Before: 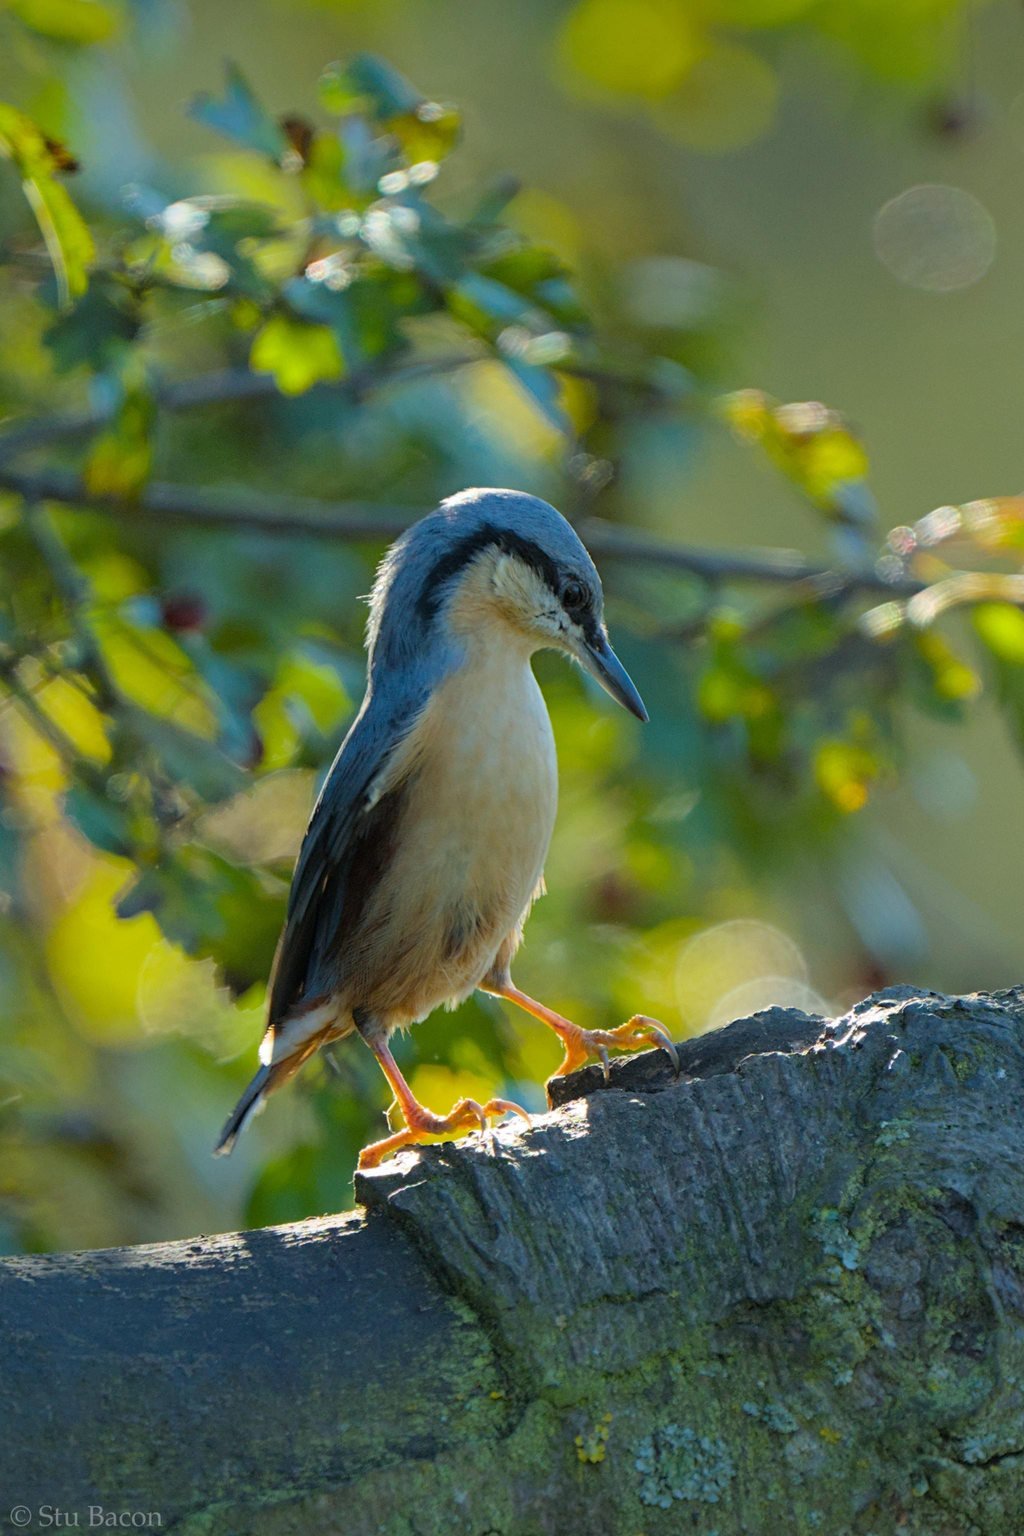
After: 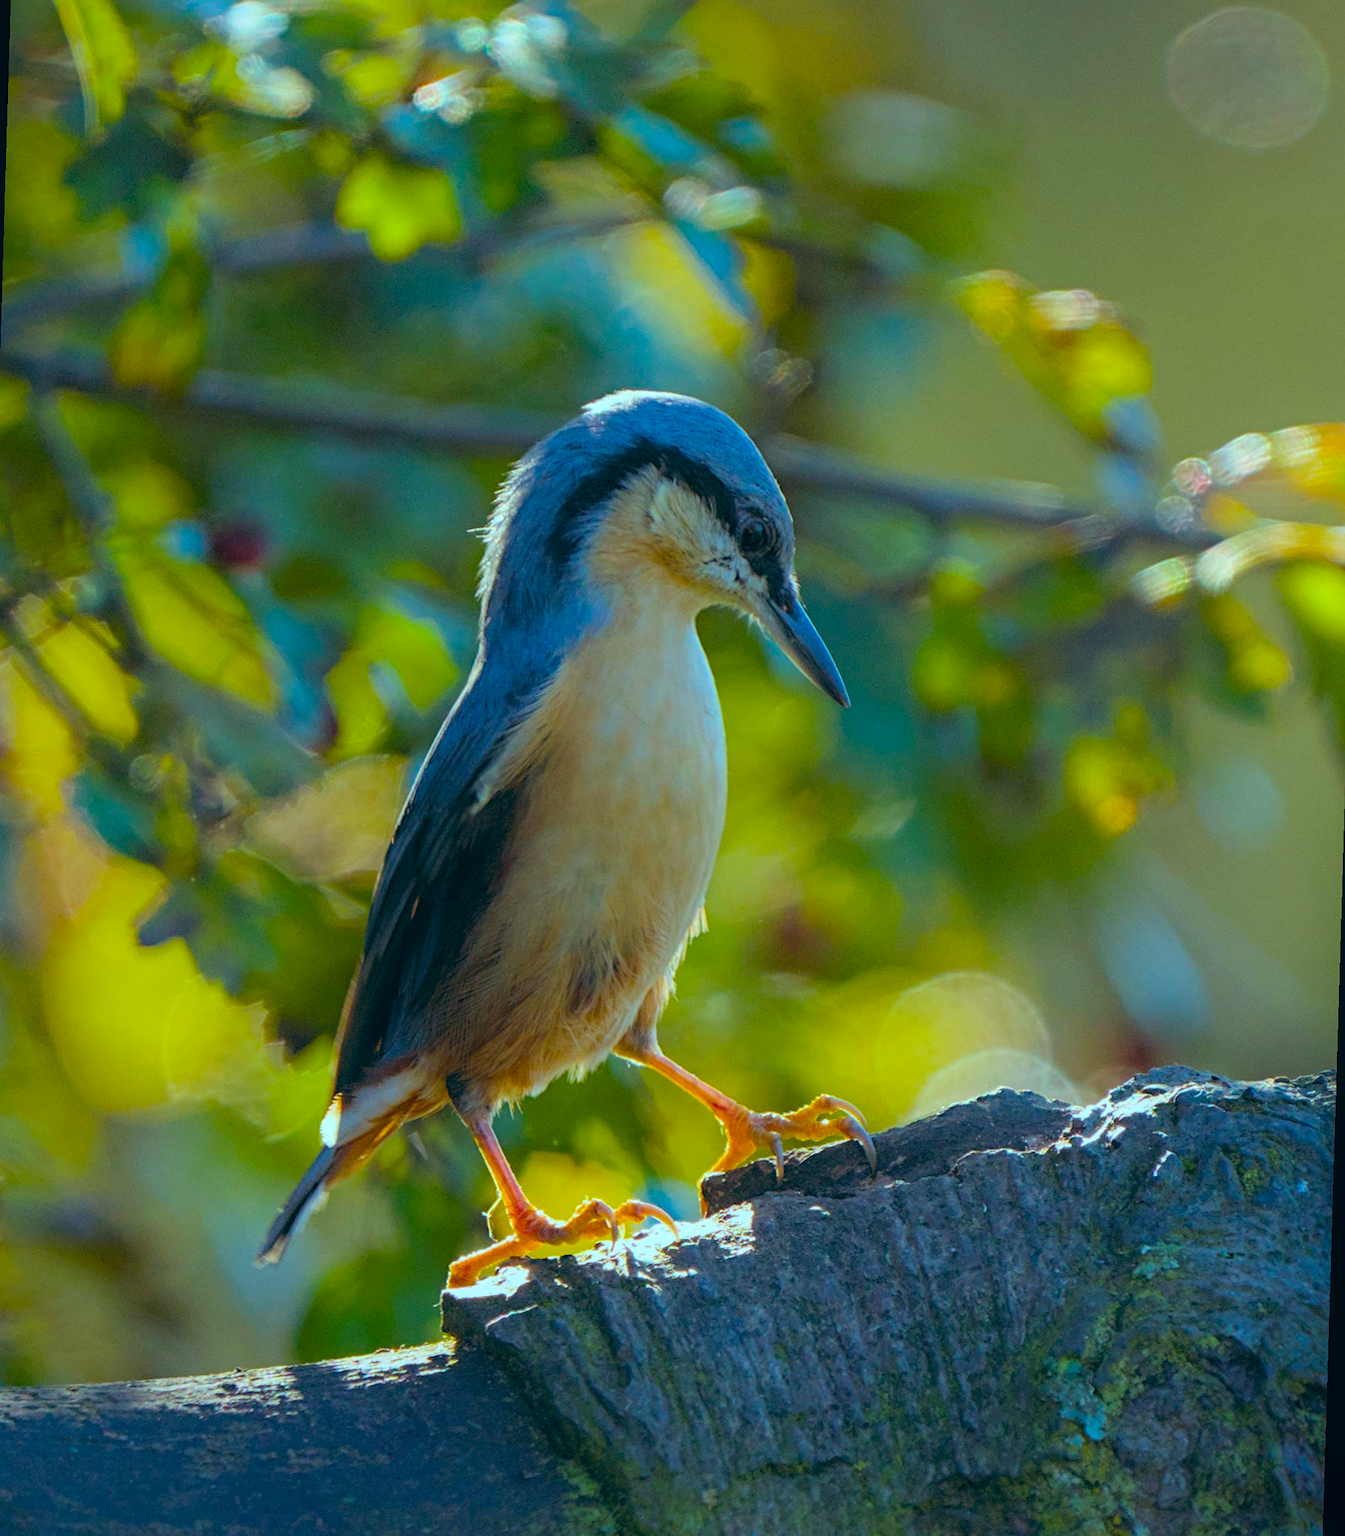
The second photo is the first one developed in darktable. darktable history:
color balance: lift [1.003, 0.993, 1.001, 1.007], gamma [1.018, 1.072, 0.959, 0.928], gain [0.974, 0.873, 1.031, 1.127]
color balance rgb: perceptual saturation grading › global saturation 40%, global vibrance 15%
crop and rotate: left 2.991%, top 13.302%, right 1.981%, bottom 12.636%
rotate and perspective: rotation 1.72°, automatic cropping off
local contrast: detail 110%
sharpen: amount 0.2
shadows and highlights: shadows -40.15, highlights 62.88, soften with gaussian
